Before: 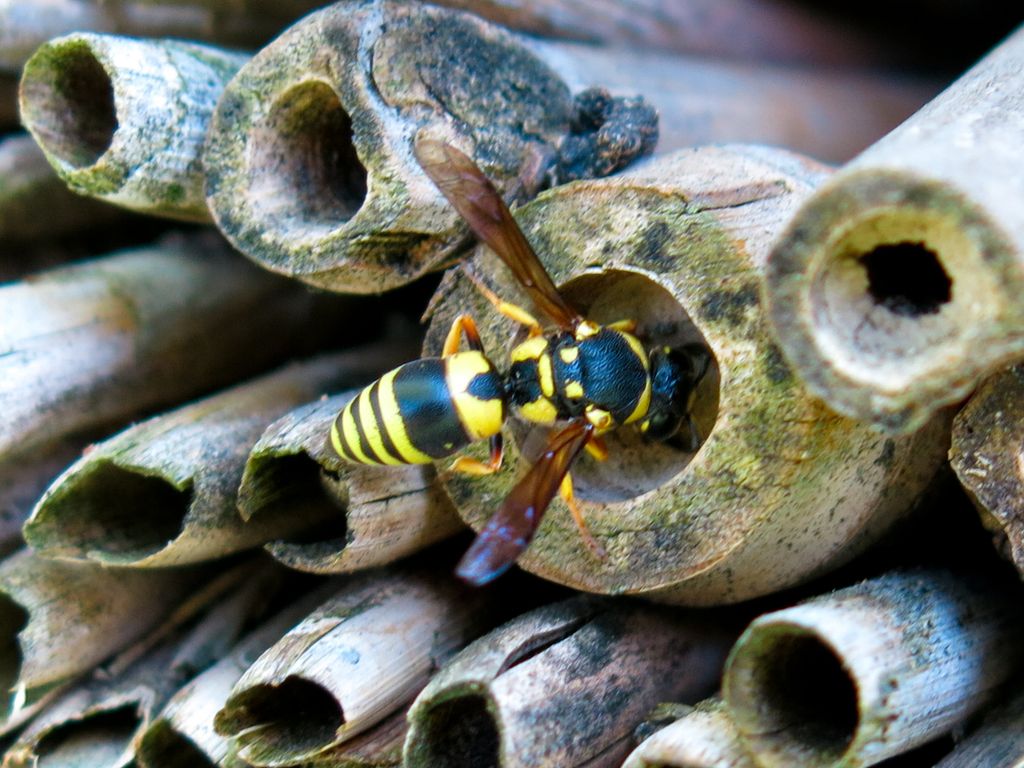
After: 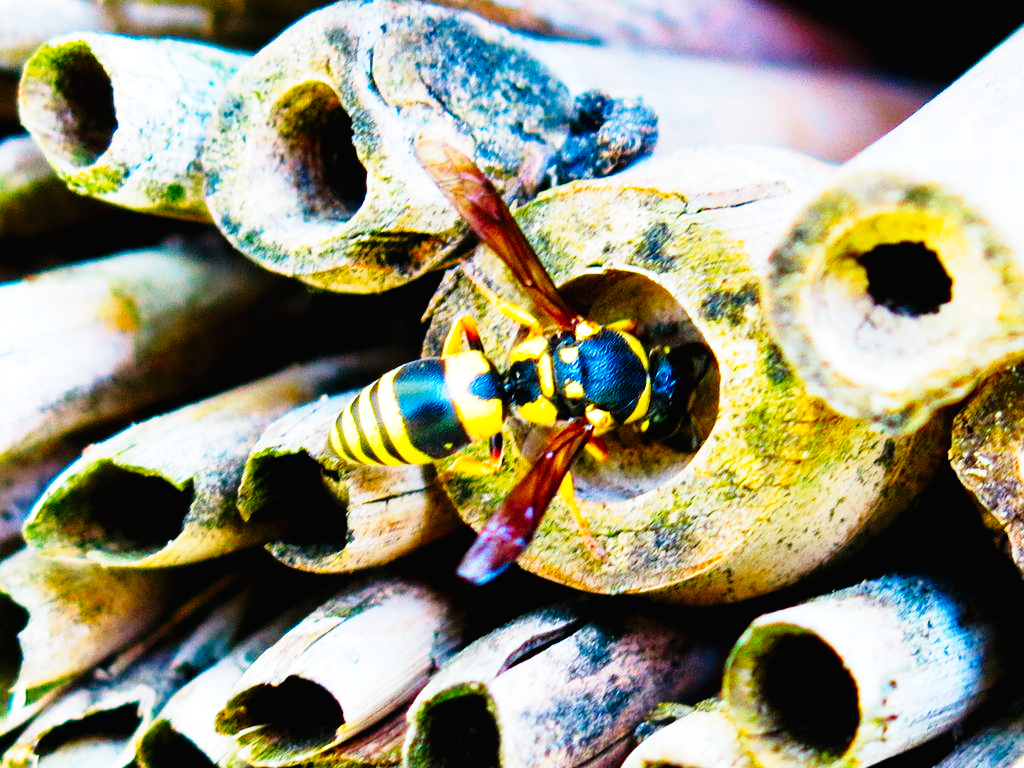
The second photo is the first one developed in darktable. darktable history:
color balance rgb: power › chroma 0.275%, power › hue 24.22°, perceptual saturation grading › global saturation 24.99%, global vibrance 20.327%
tone equalizer: edges refinement/feathering 500, mask exposure compensation -1.57 EV, preserve details no
tone curve: curves: ch0 [(0.016, 0.011) (0.084, 0.026) (0.469, 0.508) (0.721, 0.862) (1, 1)], preserve colors none
base curve: curves: ch0 [(0, 0) (0.028, 0.03) (0.121, 0.232) (0.46, 0.748) (0.859, 0.968) (1, 1)], preserve colors none
